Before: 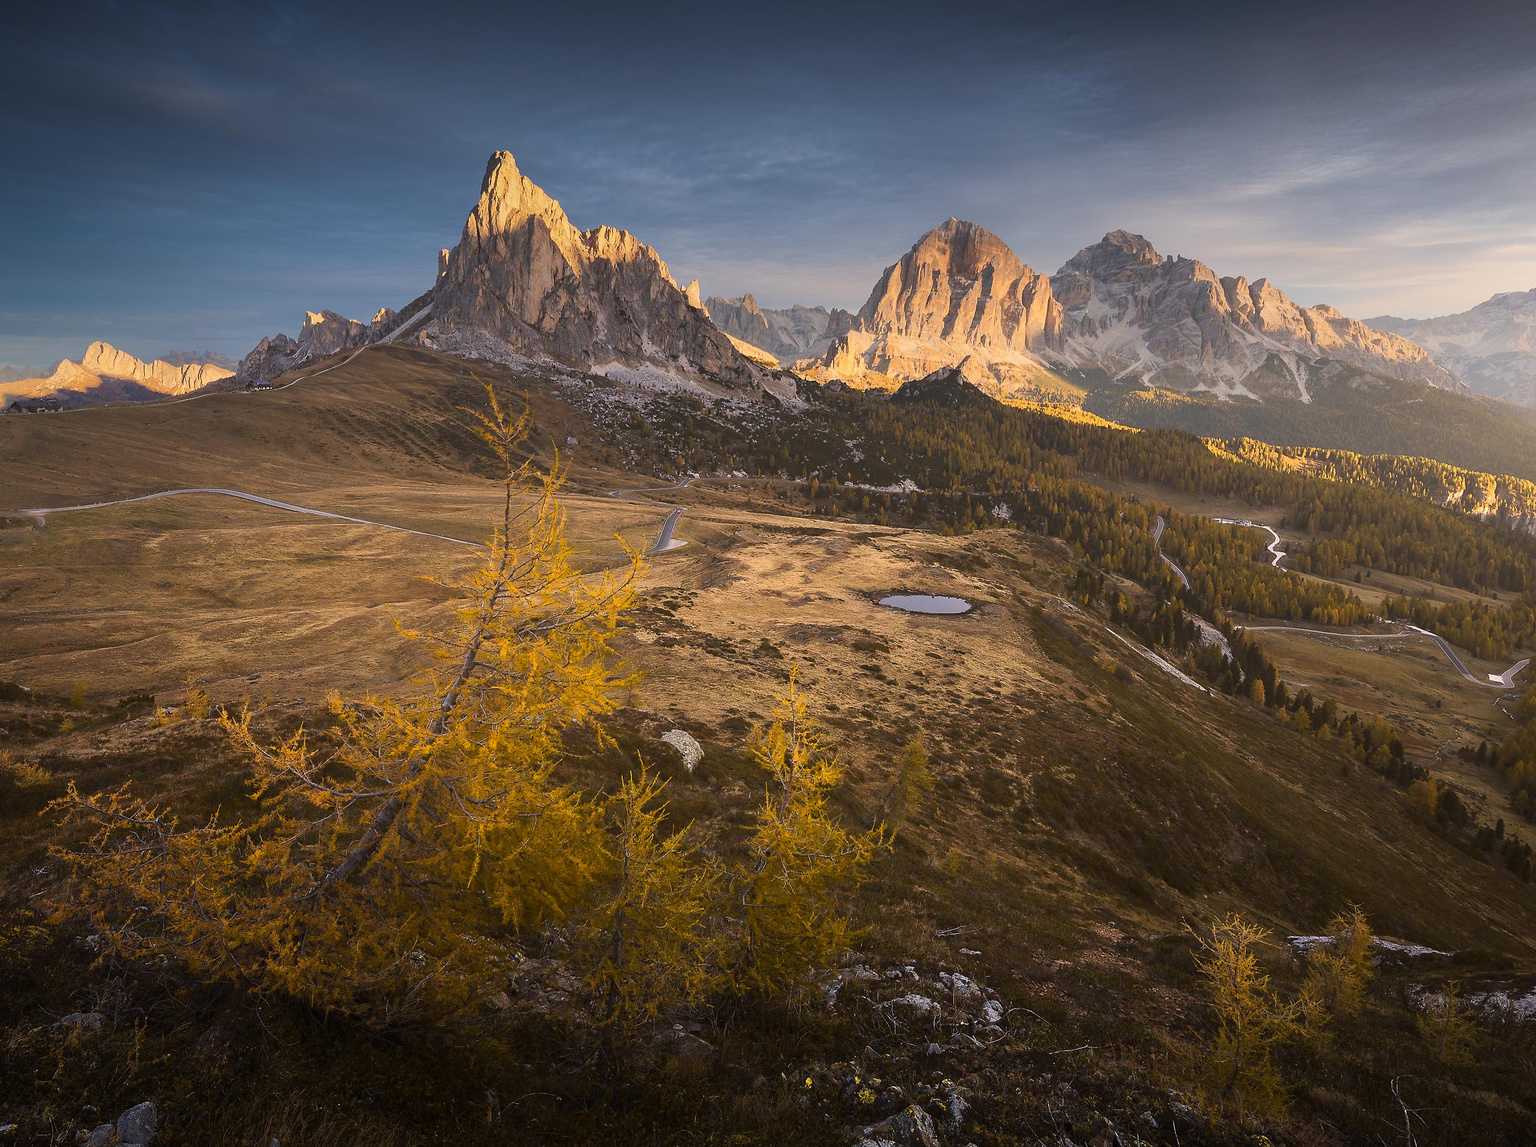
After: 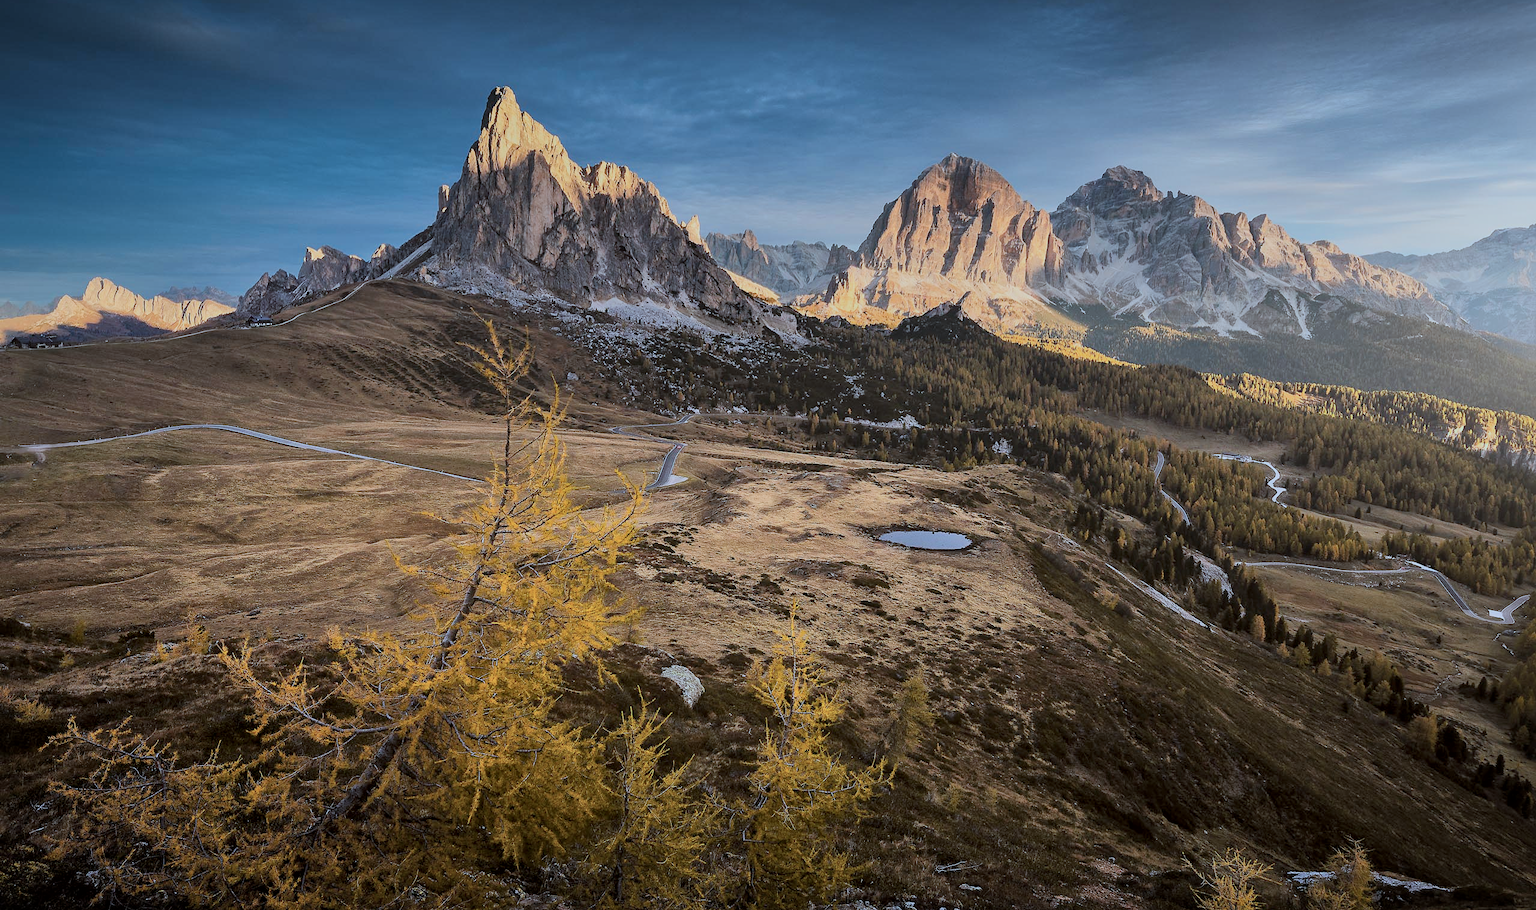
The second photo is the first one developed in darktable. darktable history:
local contrast: mode bilateral grid, contrast 20, coarseness 50, detail 144%, midtone range 0.2
crop and rotate: top 5.667%, bottom 14.937%
filmic rgb: black relative exposure -7.65 EV, white relative exposure 4.56 EV, hardness 3.61, color science v6 (2022)
color correction: highlights a* -9.73, highlights b* -21.22
